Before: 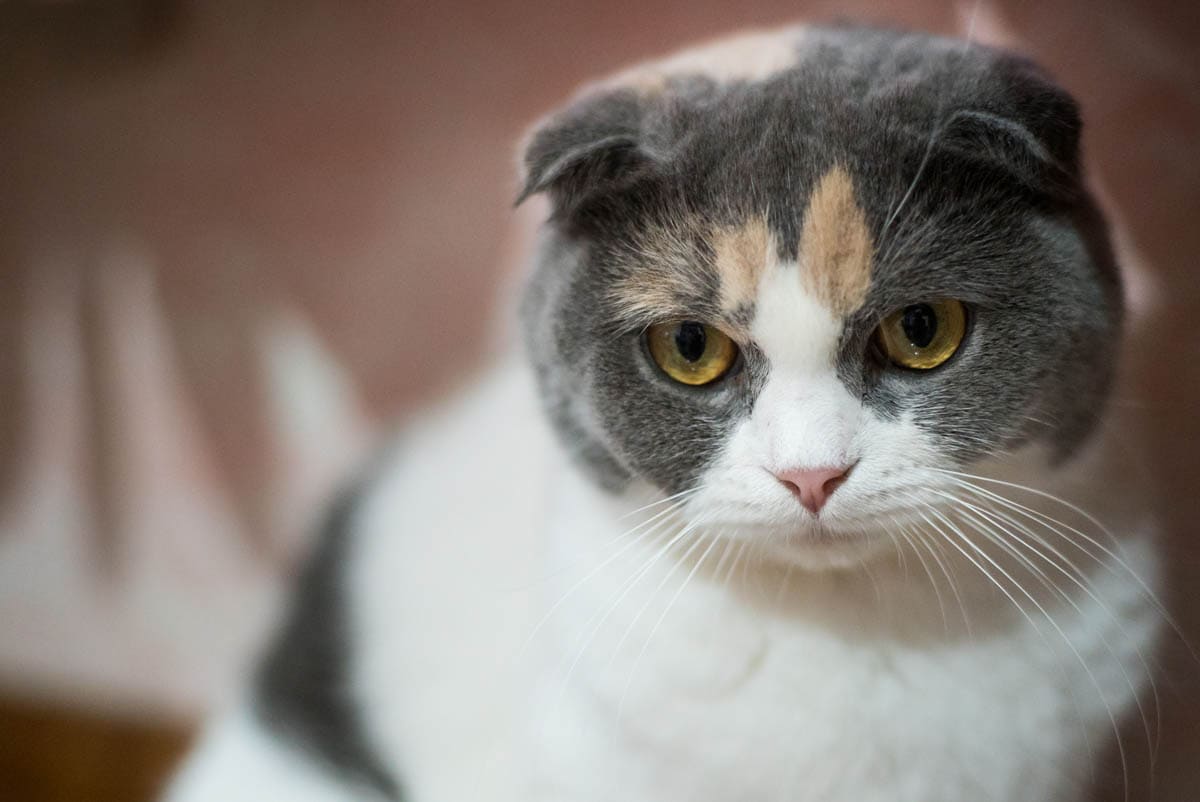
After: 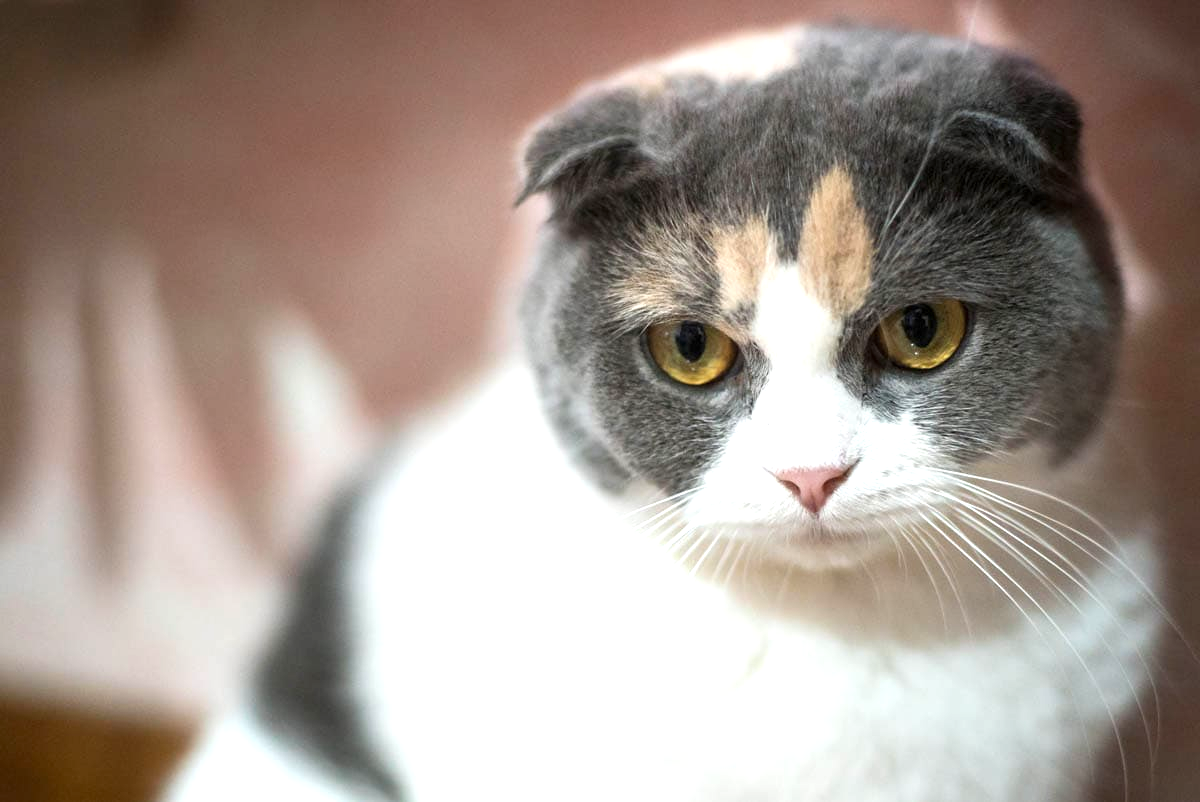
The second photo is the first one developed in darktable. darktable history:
exposure: exposure 0.78 EV, compensate exposure bias true, compensate highlight preservation false
